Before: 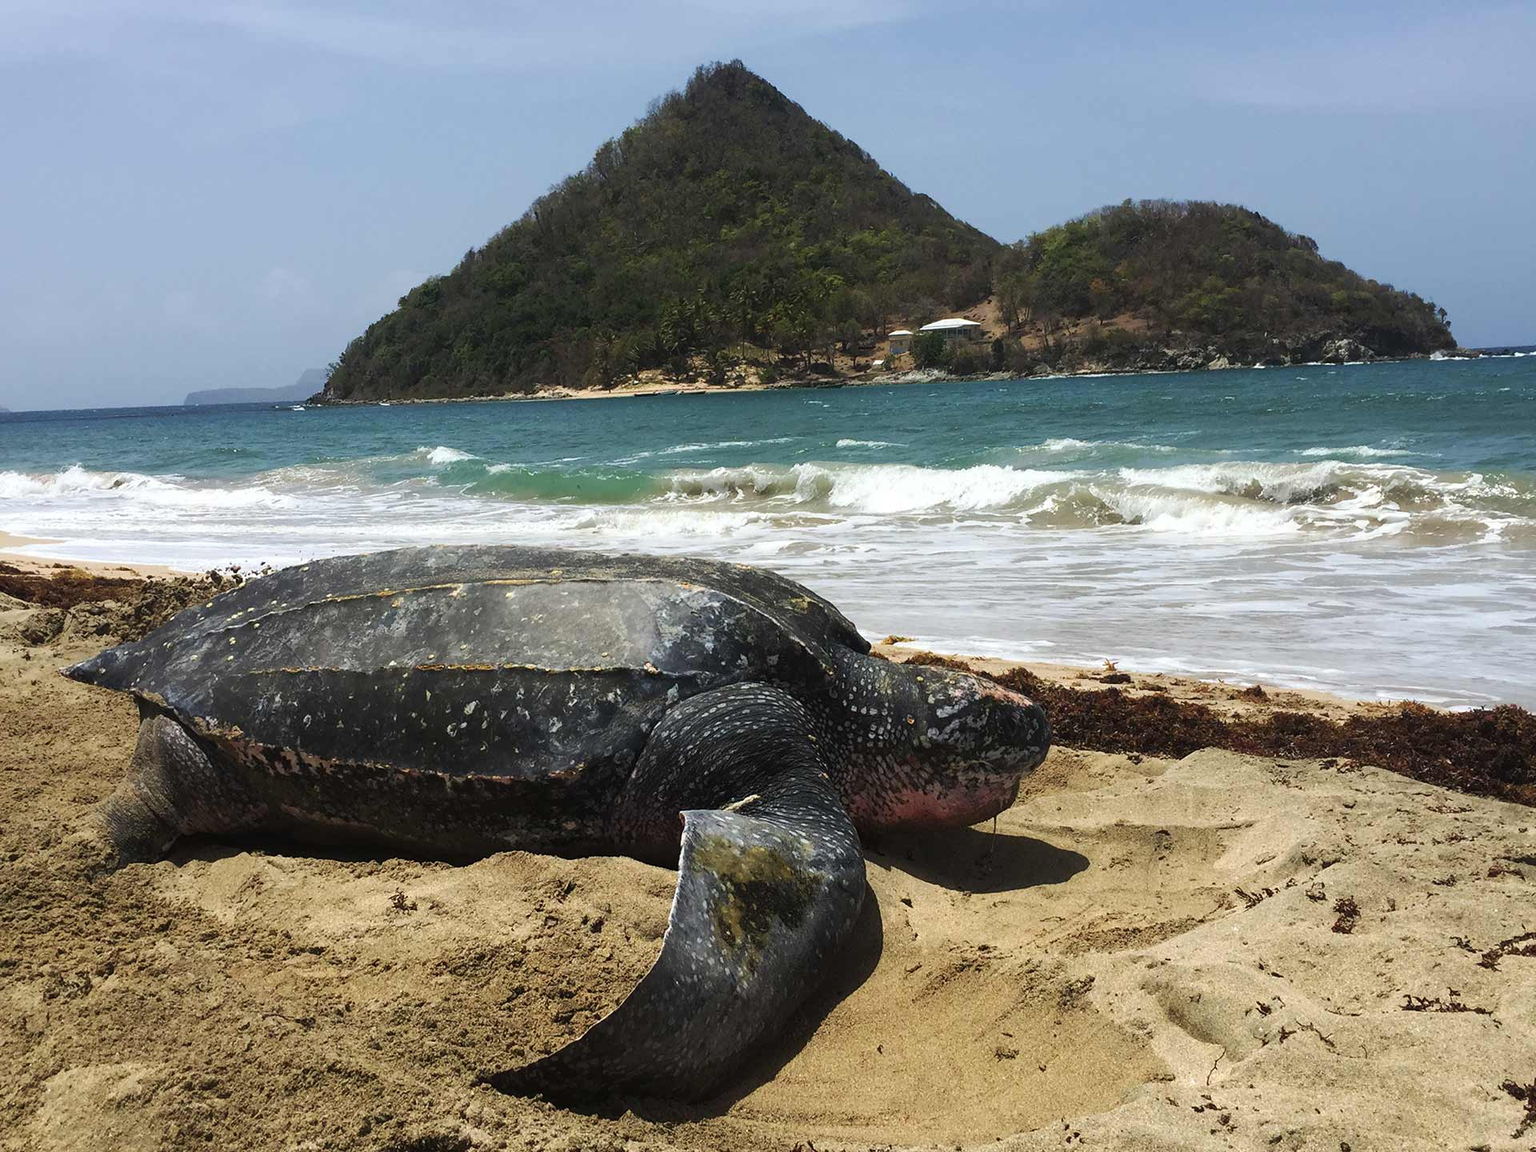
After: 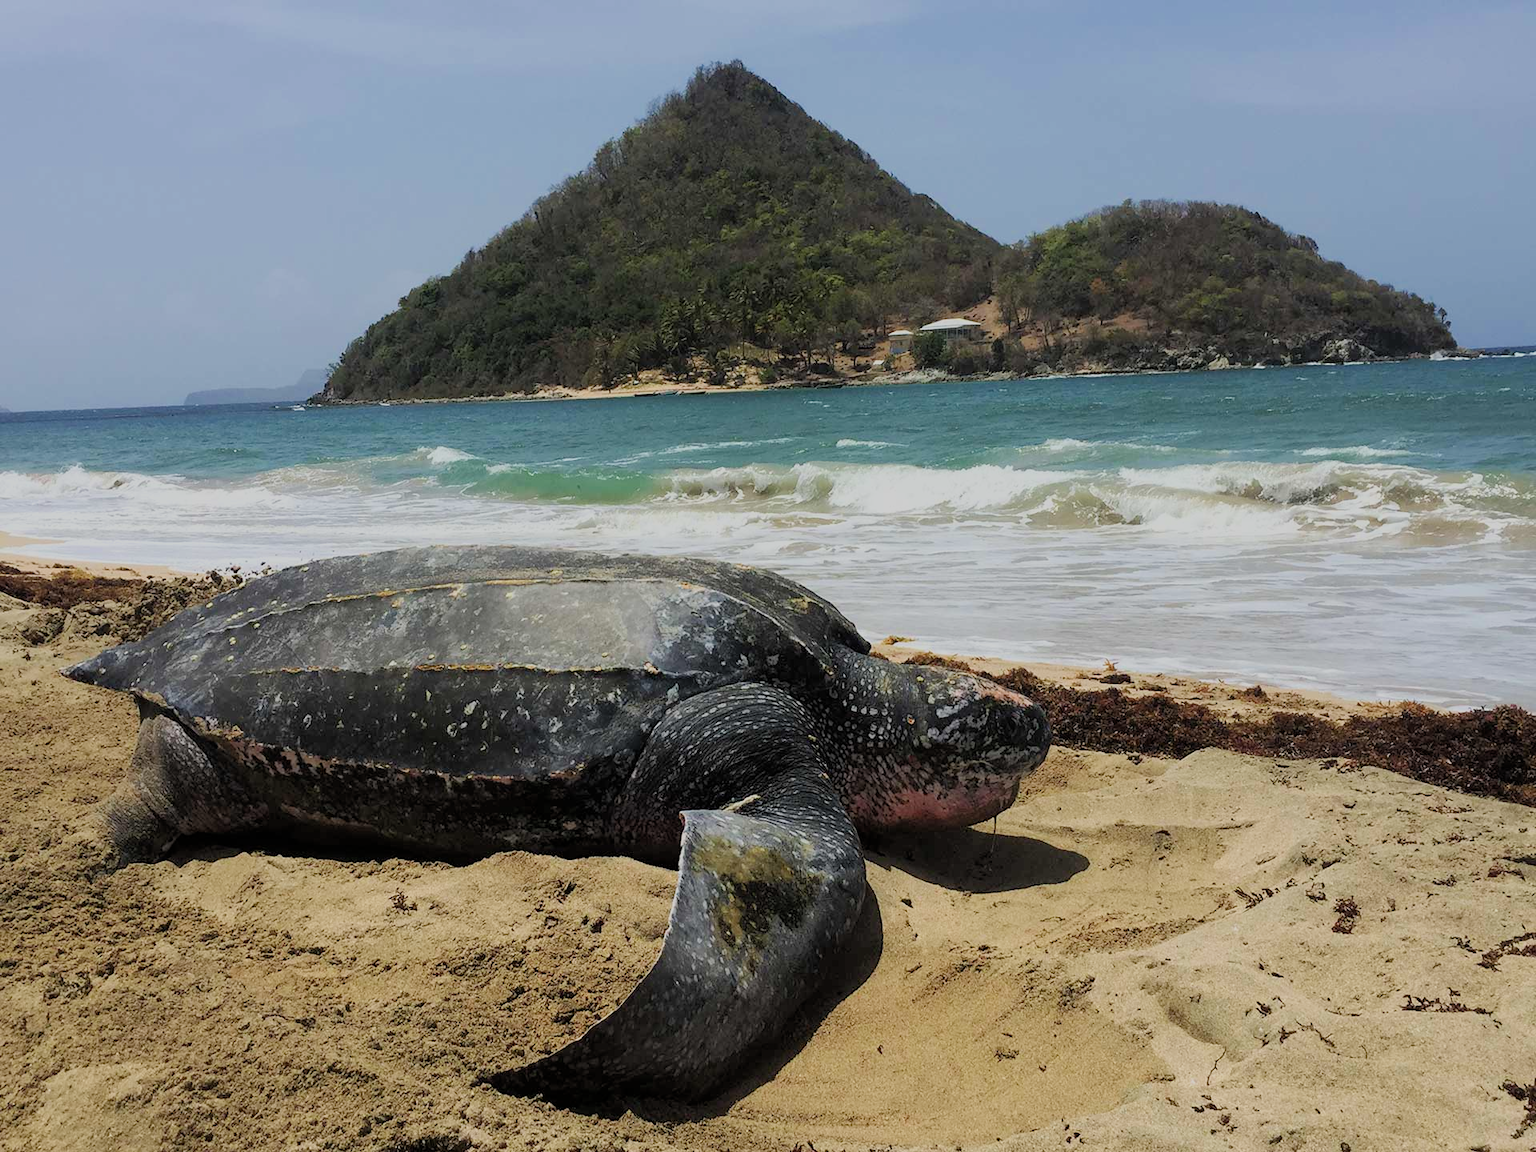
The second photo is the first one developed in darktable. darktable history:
exposure: exposure 0.2 EV, compensate highlight preservation false
filmic rgb: black relative exposure -8.79 EV, white relative exposure 4.98 EV, threshold 3 EV, target black luminance 0%, hardness 3.77, latitude 66.33%, contrast 0.822, shadows ↔ highlights balance 20%, color science v5 (2021), contrast in shadows safe, contrast in highlights safe, enable highlight reconstruction true
